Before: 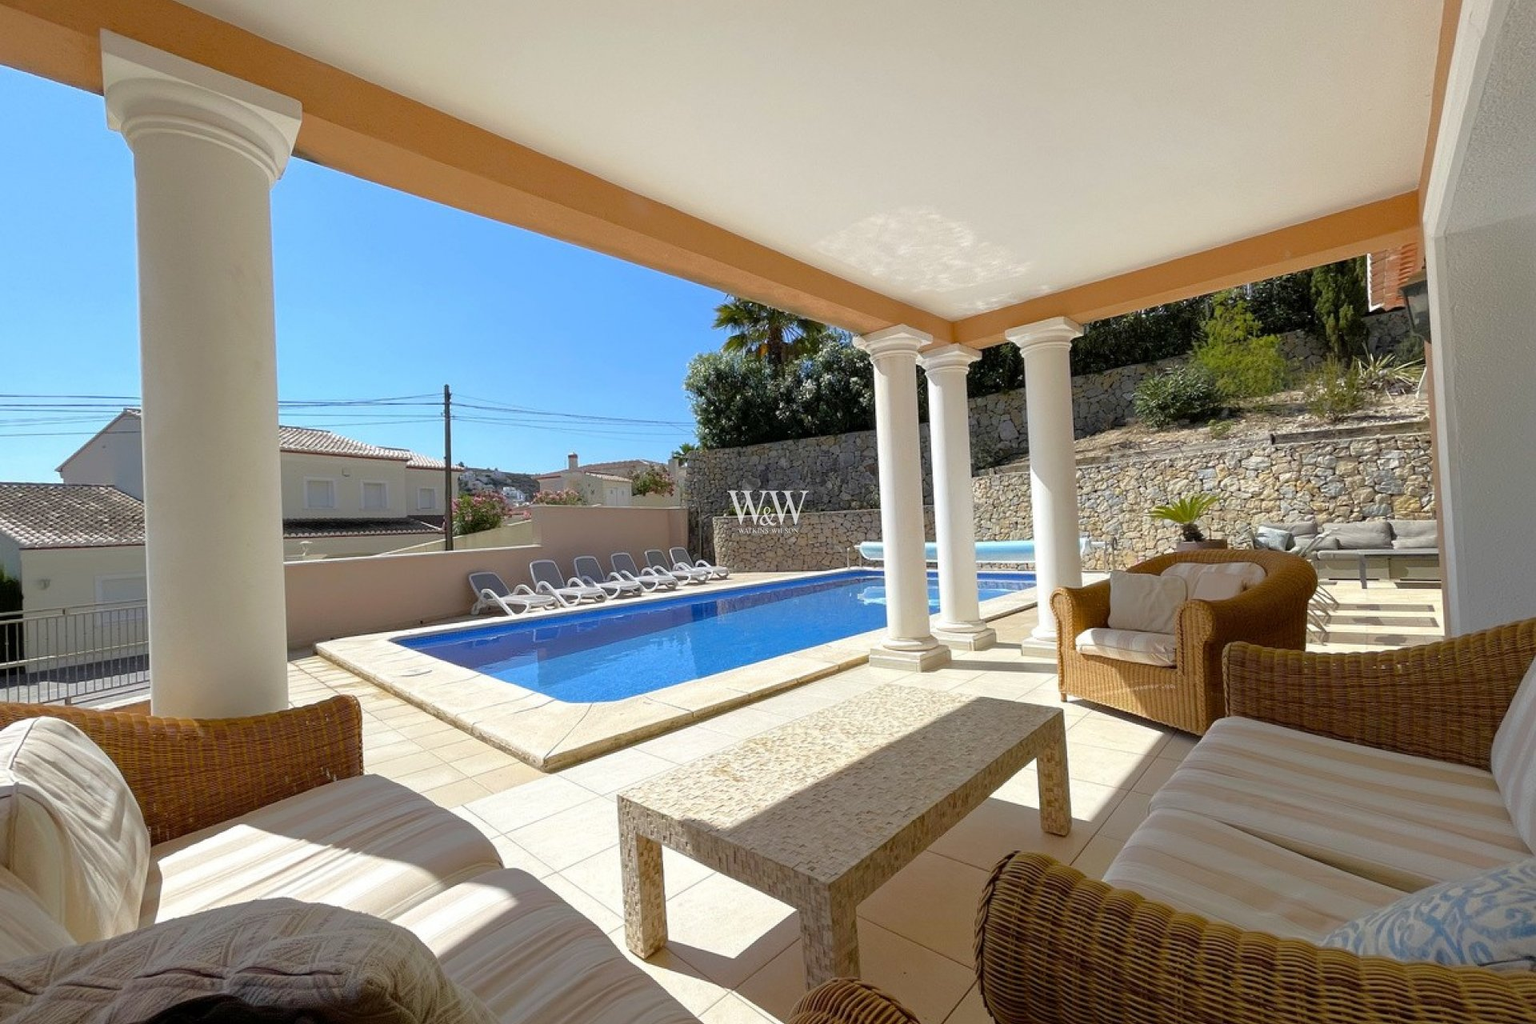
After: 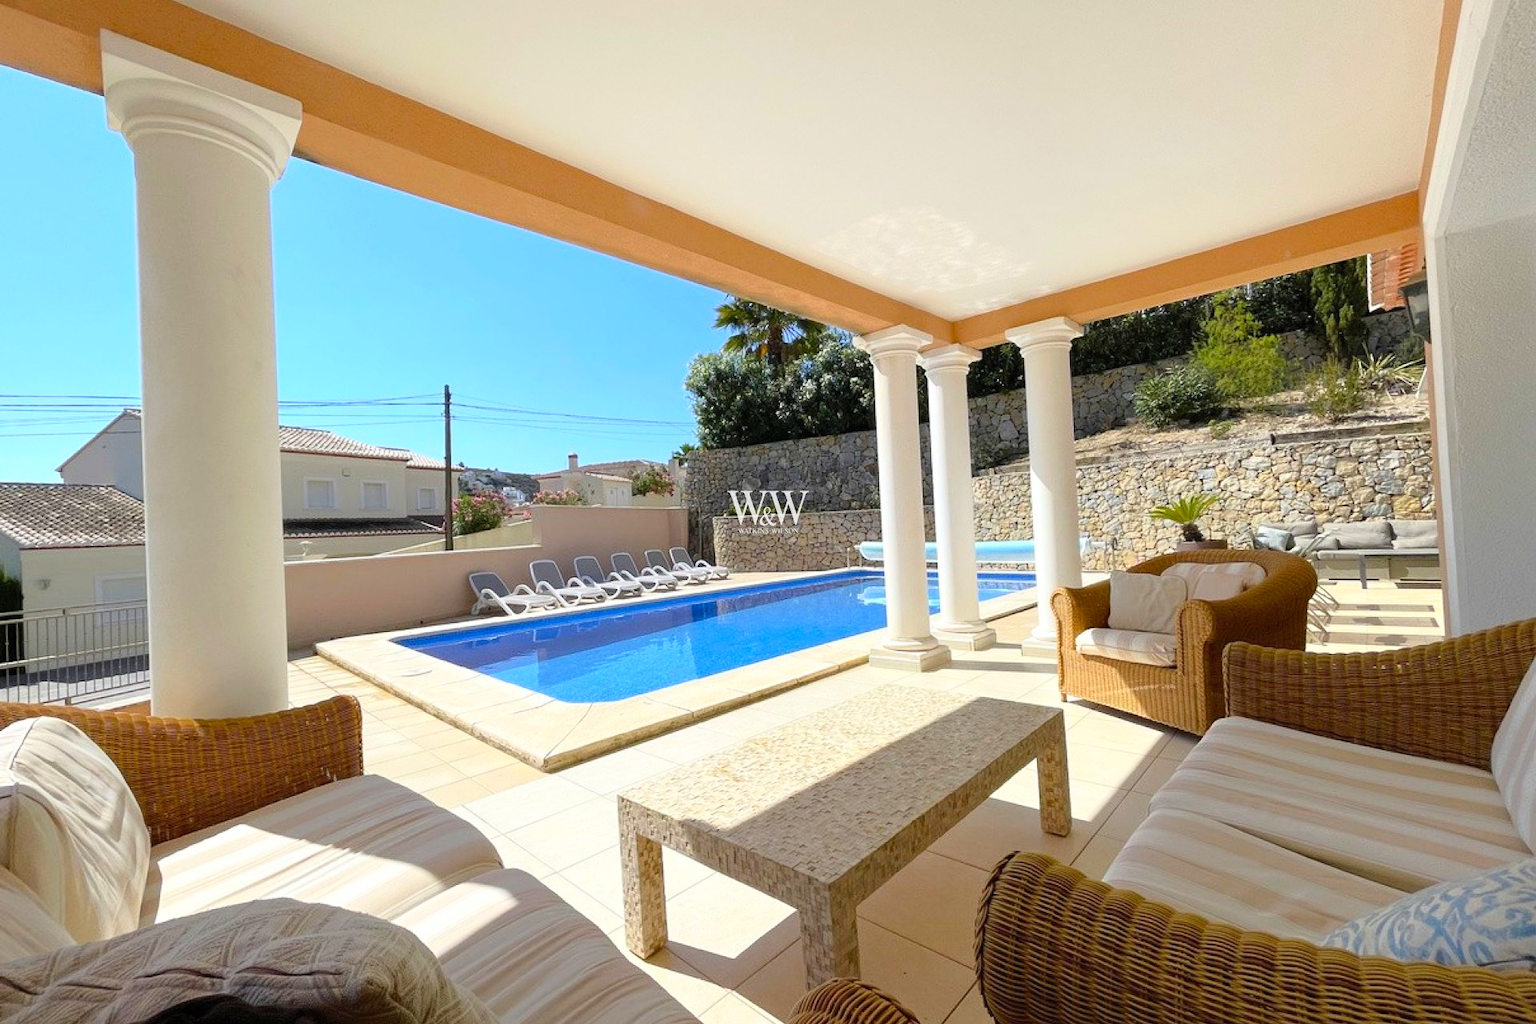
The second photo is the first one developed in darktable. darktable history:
contrast brightness saturation: contrast 0.204, brightness 0.159, saturation 0.22
